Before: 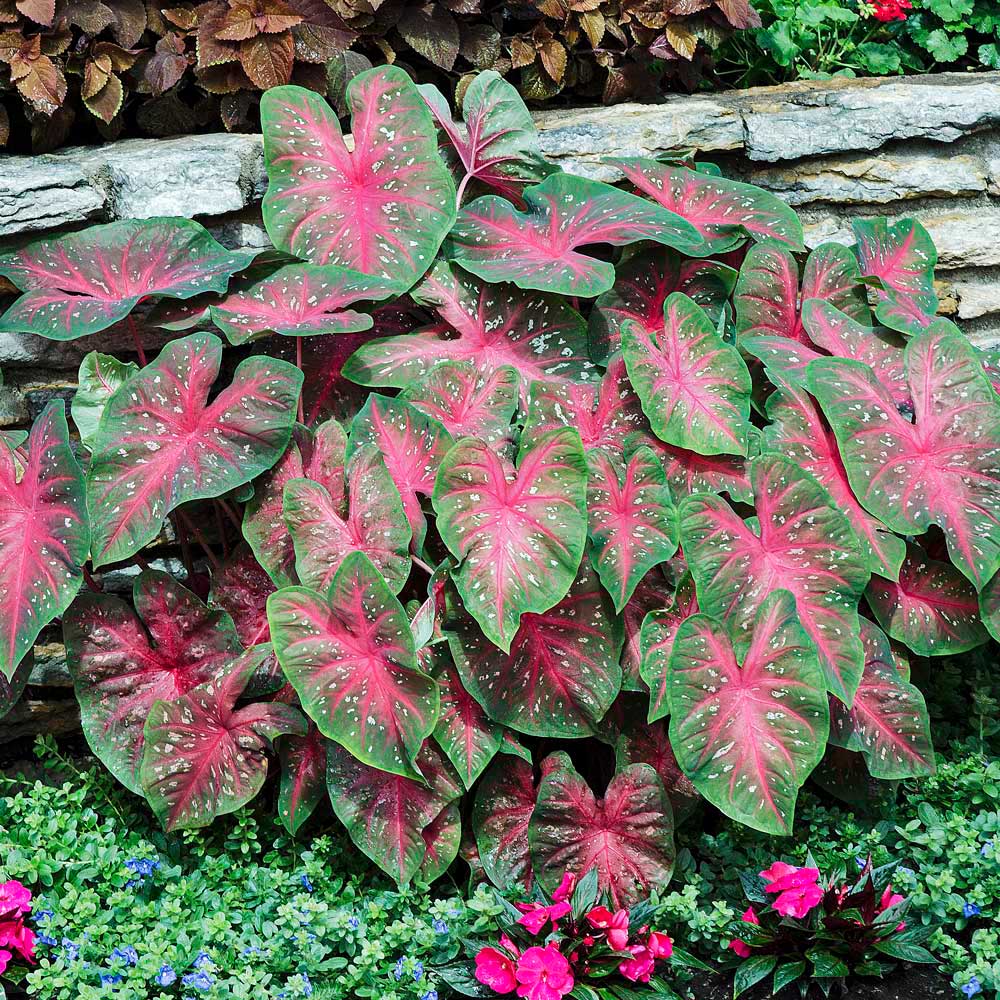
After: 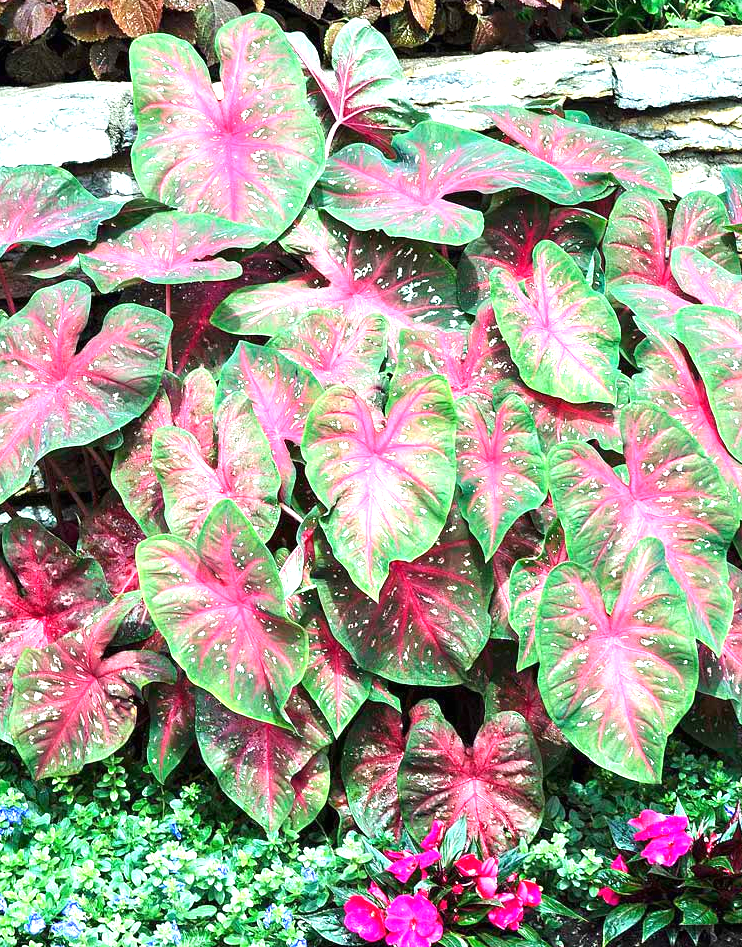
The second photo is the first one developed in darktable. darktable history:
exposure: black level correction 0, exposure 1.2 EV, compensate exposure bias true, compensate highlight preservation false
crop and rotate: left 13.15%, top 5.251%, right 12.609%
